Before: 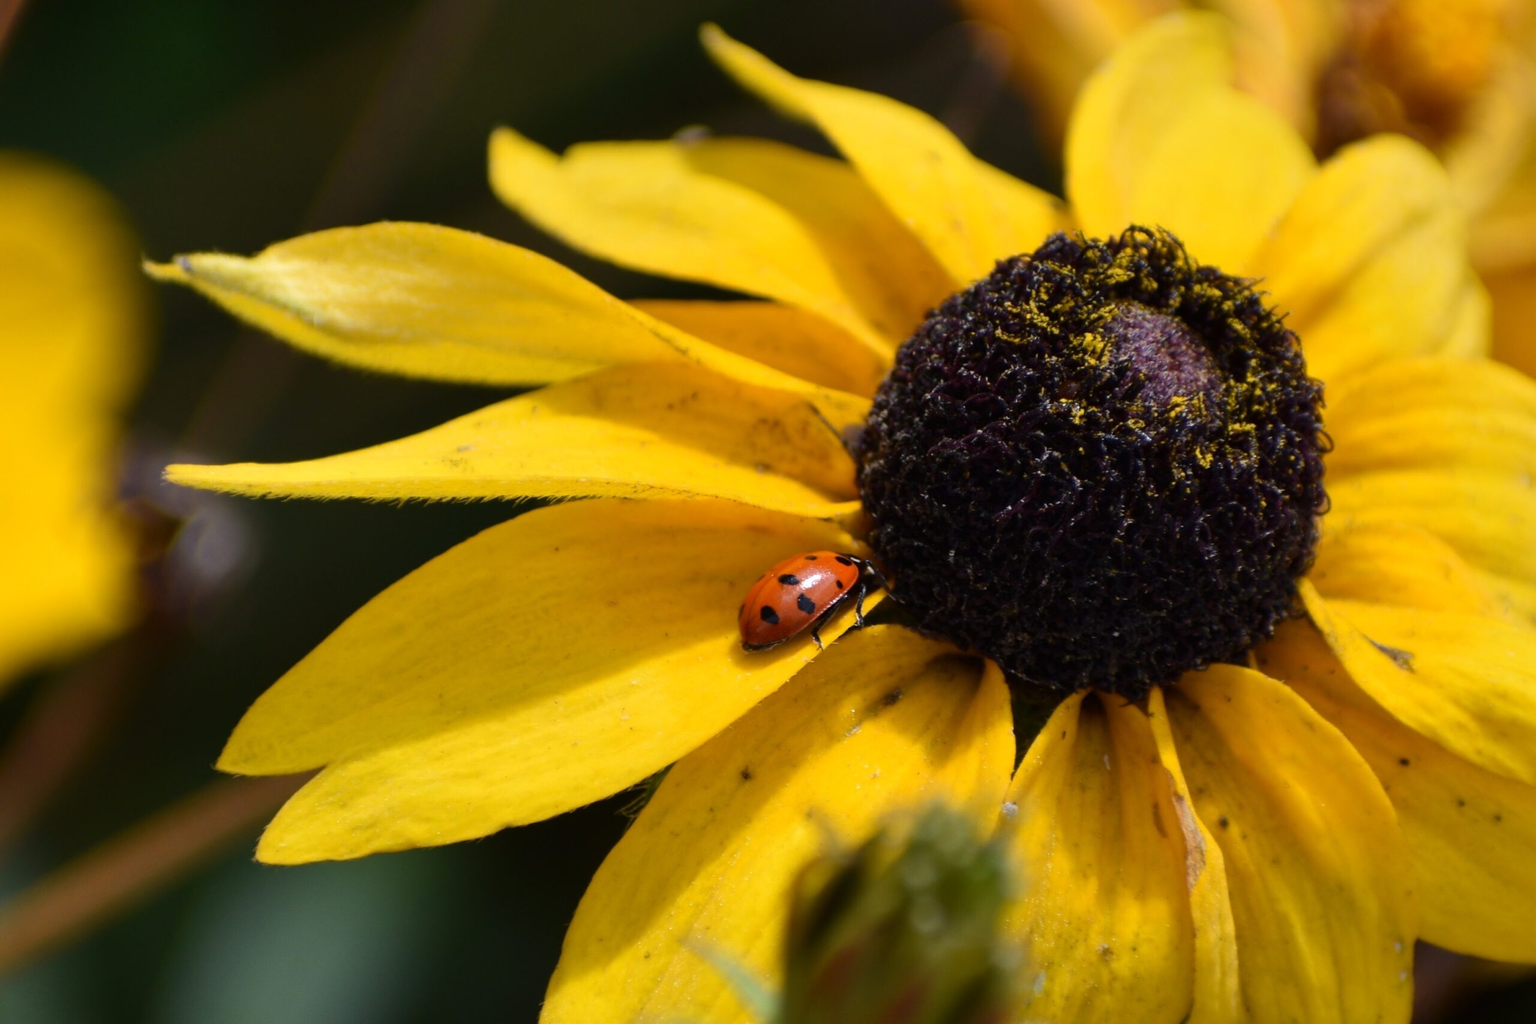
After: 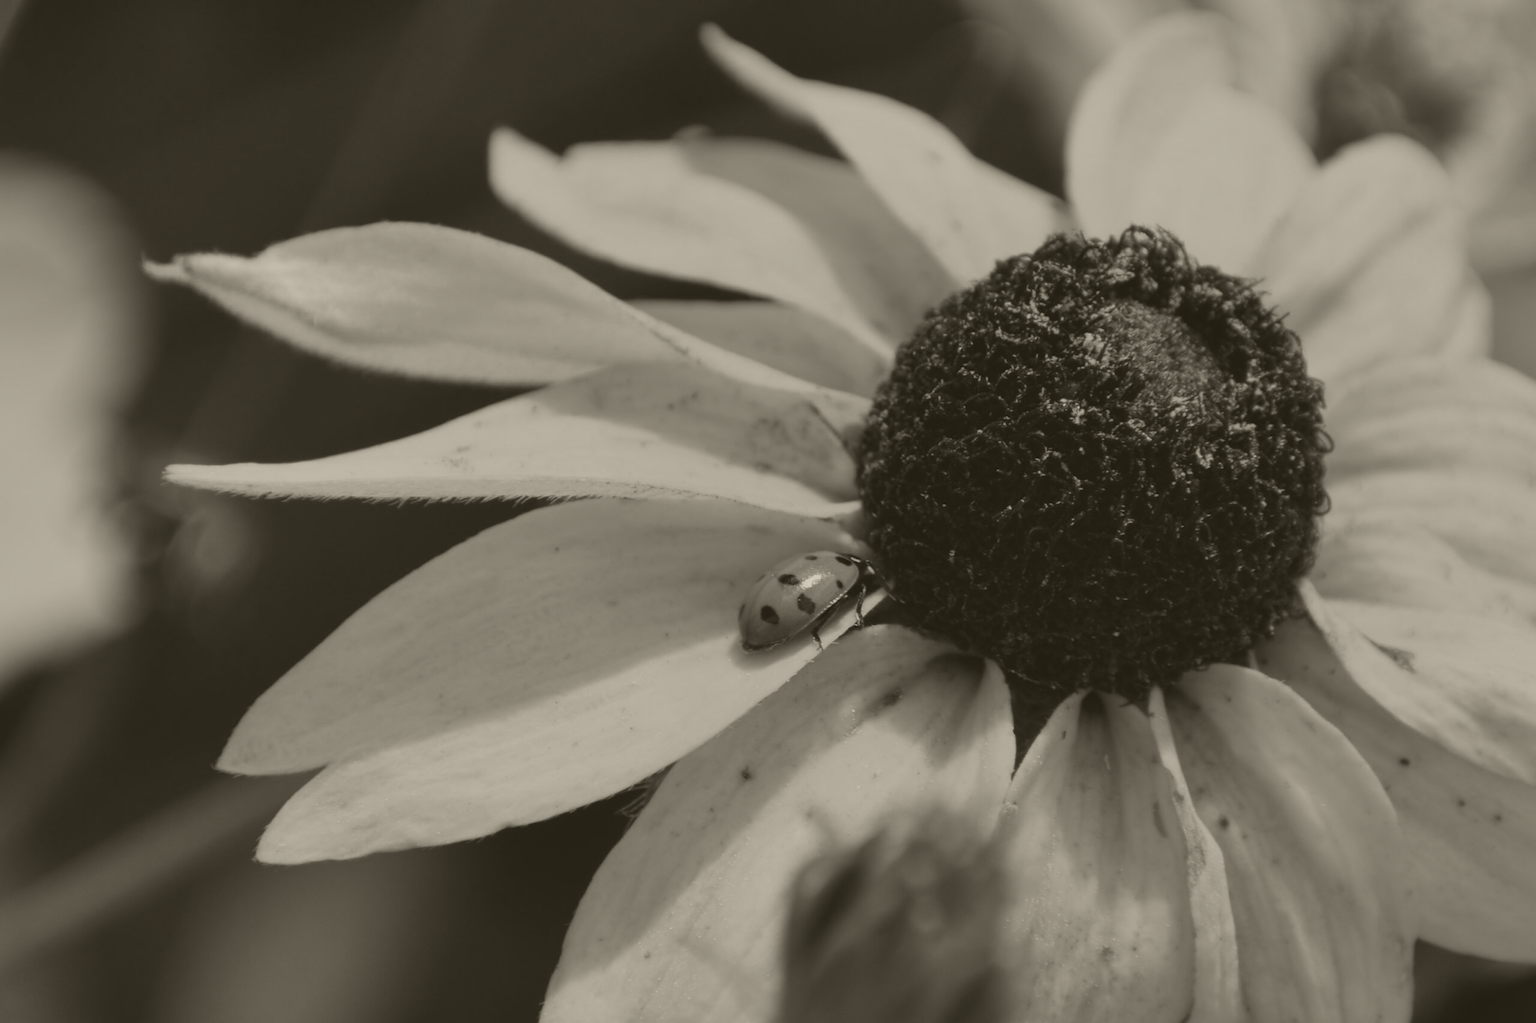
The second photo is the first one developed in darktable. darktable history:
colorize: hue 41.44°, saturation 22%, source mix 60%, lightness 10.61%
exposure: exposure 0.6 EV, compensate highlight preservation false
tone equalizer: on, module defaults
